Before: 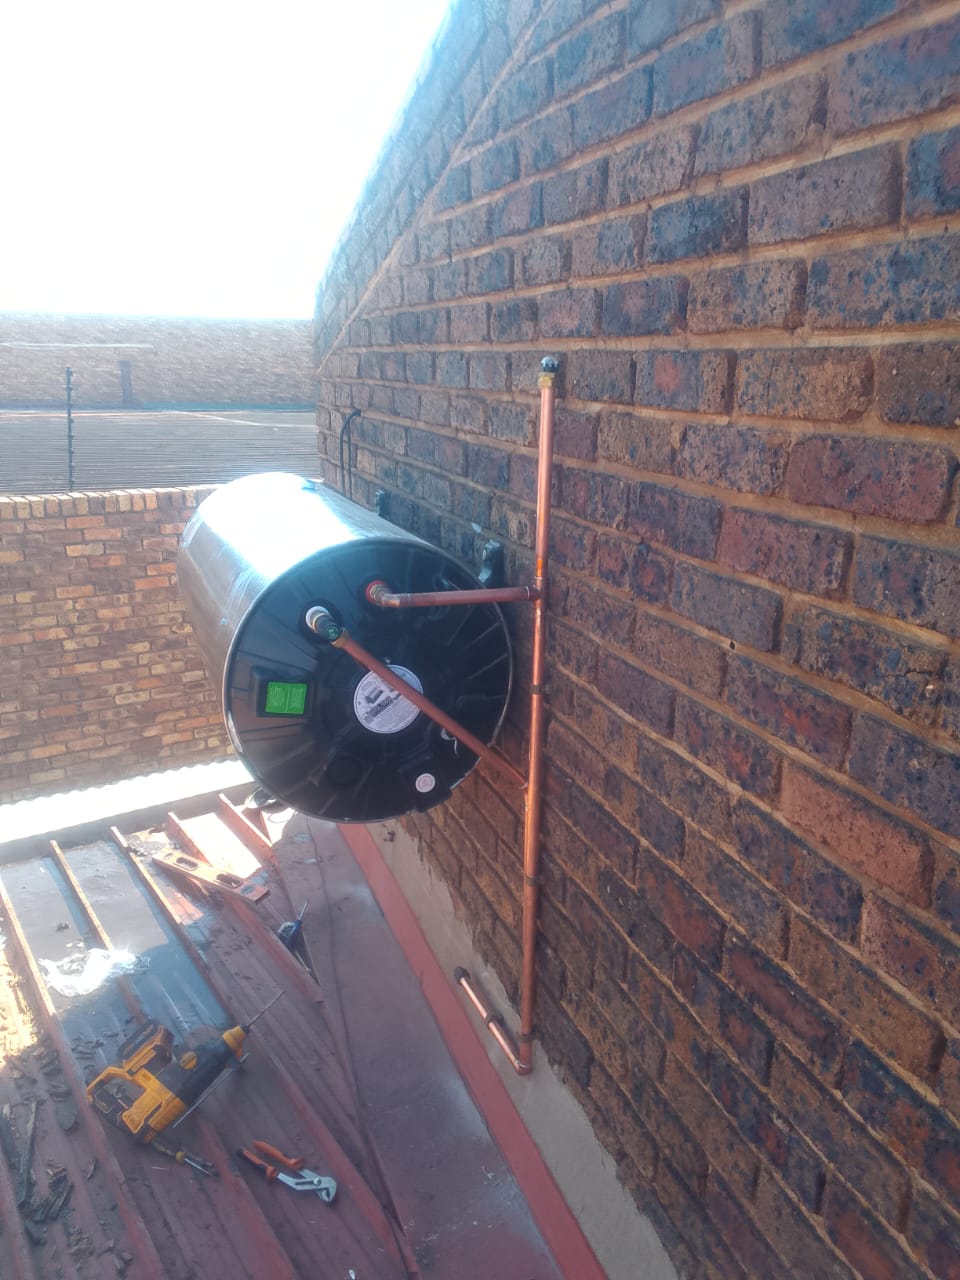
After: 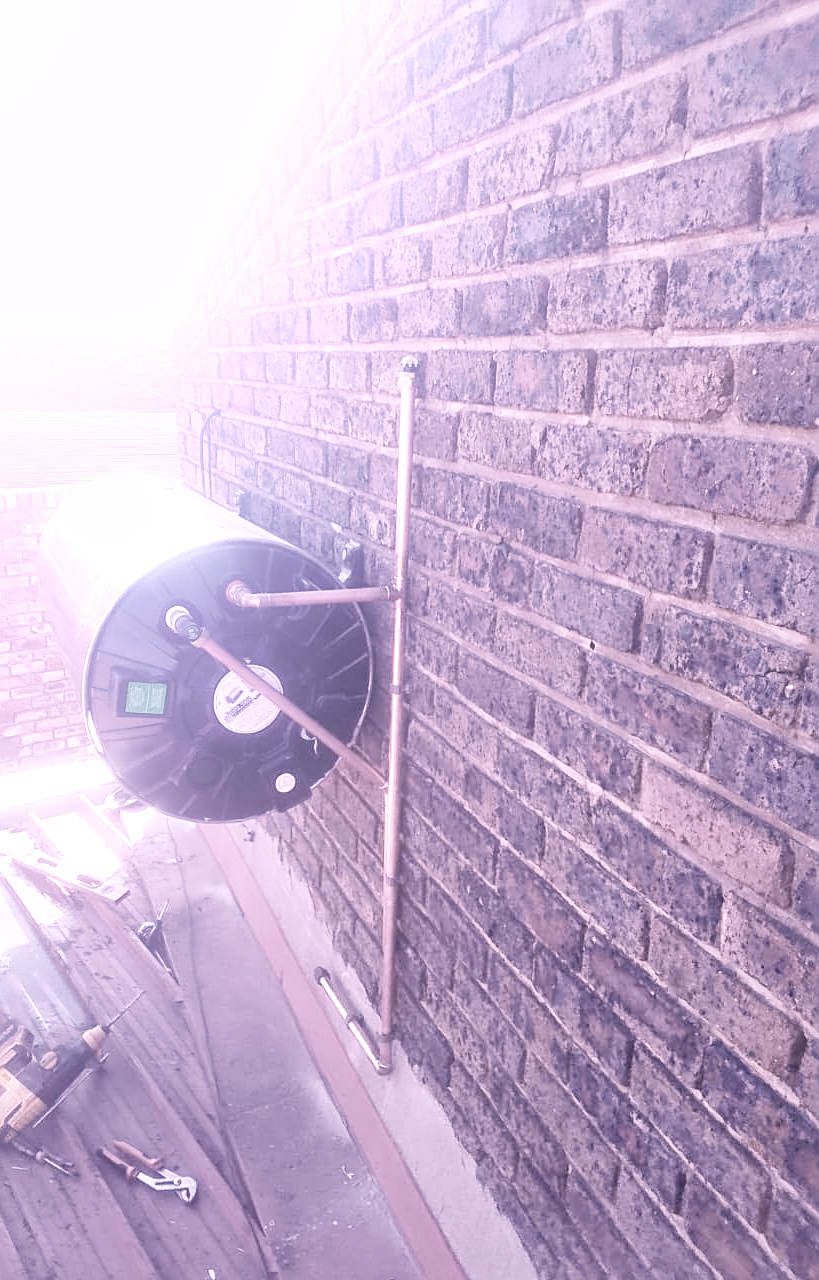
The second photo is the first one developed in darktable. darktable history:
sharpen: on, module defaults
base curve: curves: ch0 [(0, 0) (0.028, 0.03) (0.121, 0.232) (0.46, 0.748) (0.859, 0.968) (1, 1)], preserve colors none
shadows and highlights: low approximation 0.01, soften with gaussian
white balance: red 1.502, blue 2.365
levels: levels [0, 0.492, 0.984]
tone curve: color space Lab, linked channels, preserve colors none
local contrast: mode bilateral grid, contrast 20, coarseness 50, detail 130%, midtone range 0.2
color correction: saturation 0.3
bloom: size 38%, threshold 95%, strength 30%
local contrast "1": mode bilateral grid, contrast 20, coarseness 18, detail 152%, midtone range 0.2 | blend: blend mode normal (obsolete, clamping), opacity 100%; mask: uniform (no mask)
raw denoise: x [[0, 0.25, 0.5, 0.75, 1] ×4]
crop and rotate: left 14.584%
